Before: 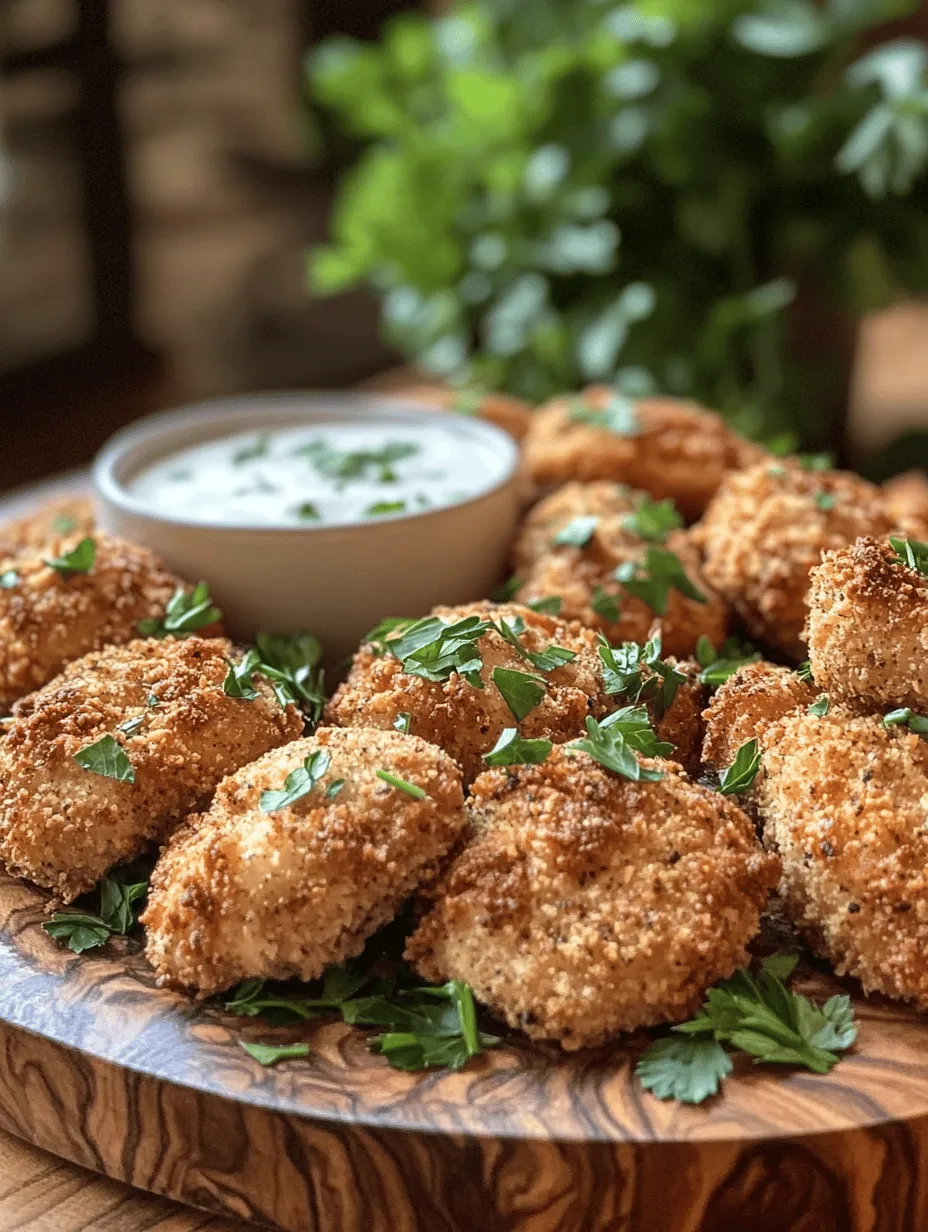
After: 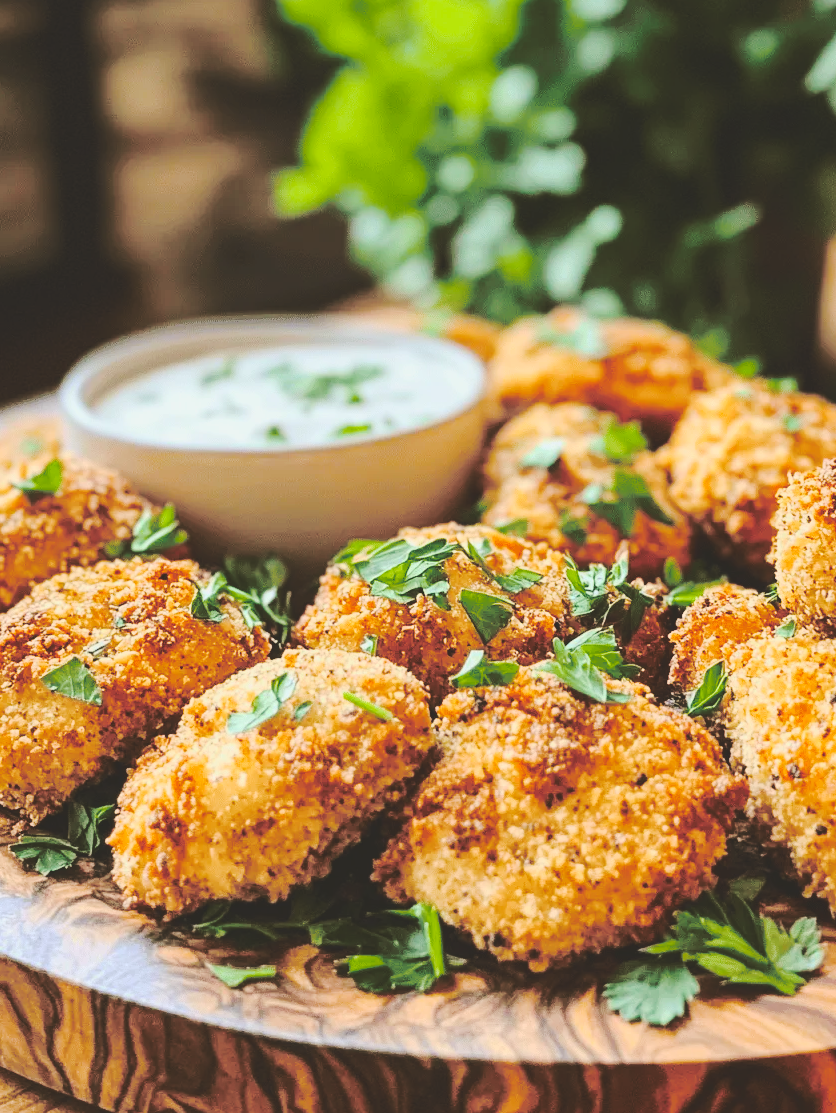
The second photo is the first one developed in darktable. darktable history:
crop: left 3.624%, top 6.395%, right 6.237%, bottom 3.259%
base curve: curves: ch0 [(0, 0.024) (0.055, 0.065) (0.121, 0.166) (0.236, 0.319) (0.693, 0.726) (1, 1)], preserve colors none
tone curve: curves: ch0 [(0, 0.011) (0.104, 0.085) (0.236, 0.234) (0.398, 0.507) (0.498, 0.621) (0.65, 0.757) (0.835, 0.883) (1, 0.961)]; ch1 [(0, 0) (0.353, 0.344) (0.43, 0.401) (0.479, 0.476) (0.502, 0.502) (0.54, 0.542) (0.602, 0.613) (0.638, 0.668) (0.693, 0.727) (1, 1)]; ch2 [(0, 0) (0.34, 0.314) (0.434, 0.43) (0.5, 0.506) (0.521, 0.54) (0.54, 0.56) (0.595, 0.613) (0.644, 0.729) (1, 1)], color space Lab, independent channels, preserve colors none
